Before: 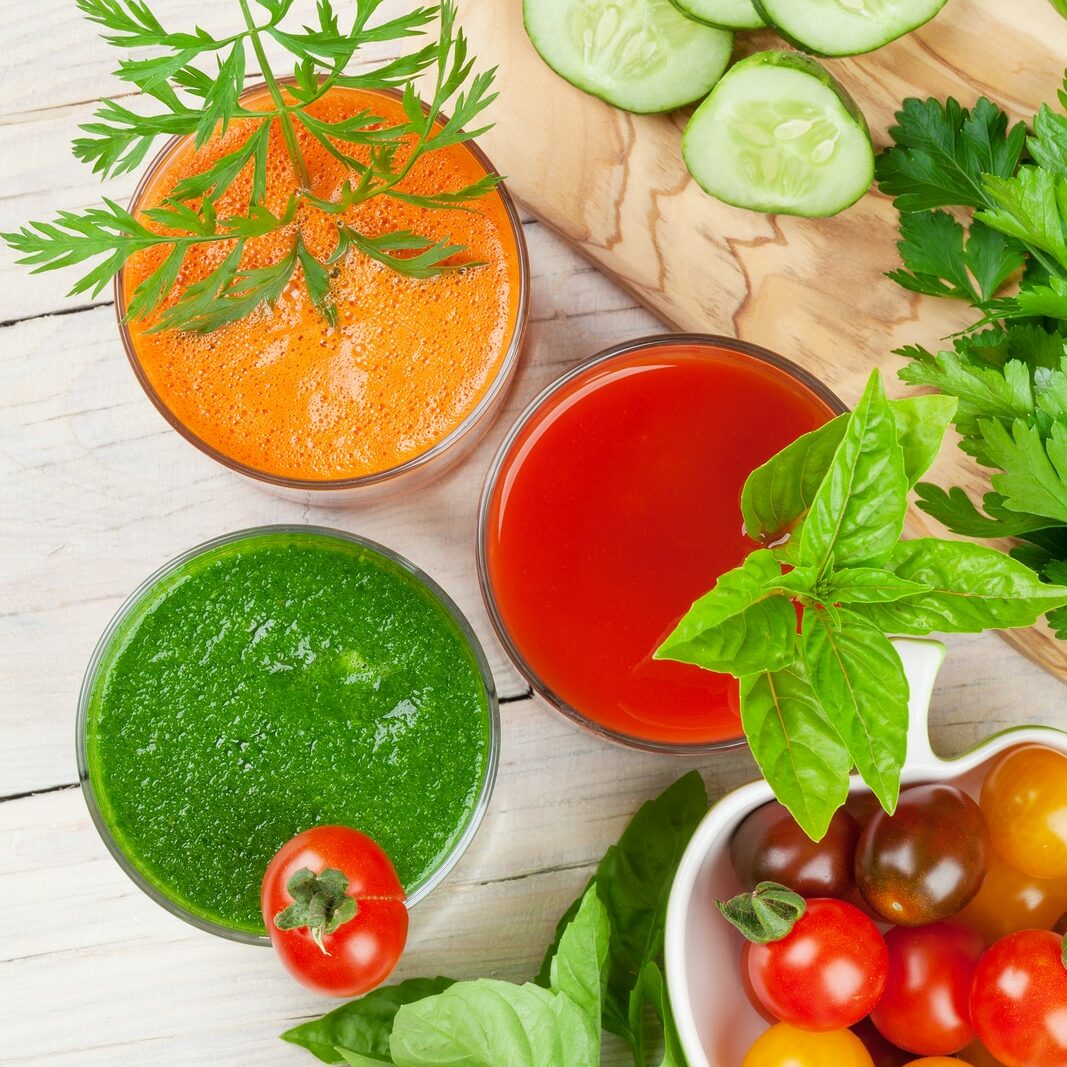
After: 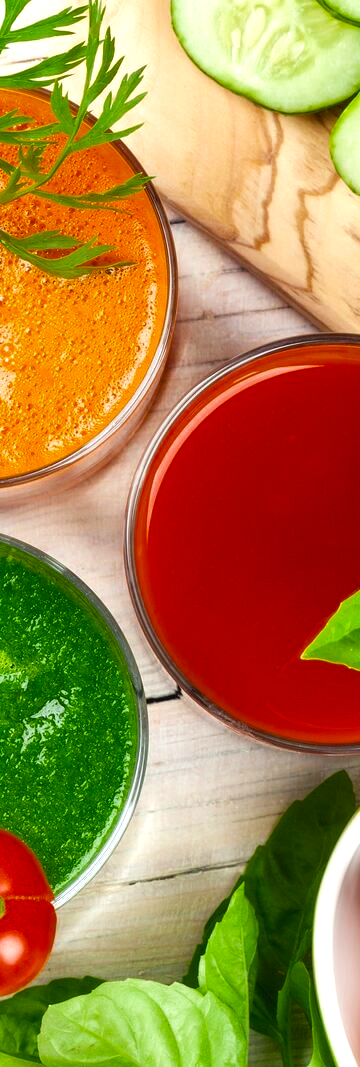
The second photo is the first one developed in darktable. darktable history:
tone equalizer: smoothing diameter 2.02%, edges refinement/feathering 19.14, mask exposure compensation -1.57 EV, filter diffusion 5
color balance rgb: shadows lift › luminance -21.864%, shadows lift › chroma 6.659%, shadows lift › hue 267.5°, highlights gain › luminance 10.179%, global offset › luminance 0.473%, perceptual saturation grading › global saturation 19.353%, global vibrance 9.855%, contrast 14.997%, saturation formula JzAzBz (2021)
crop: left 33.071%, right 33.169%
